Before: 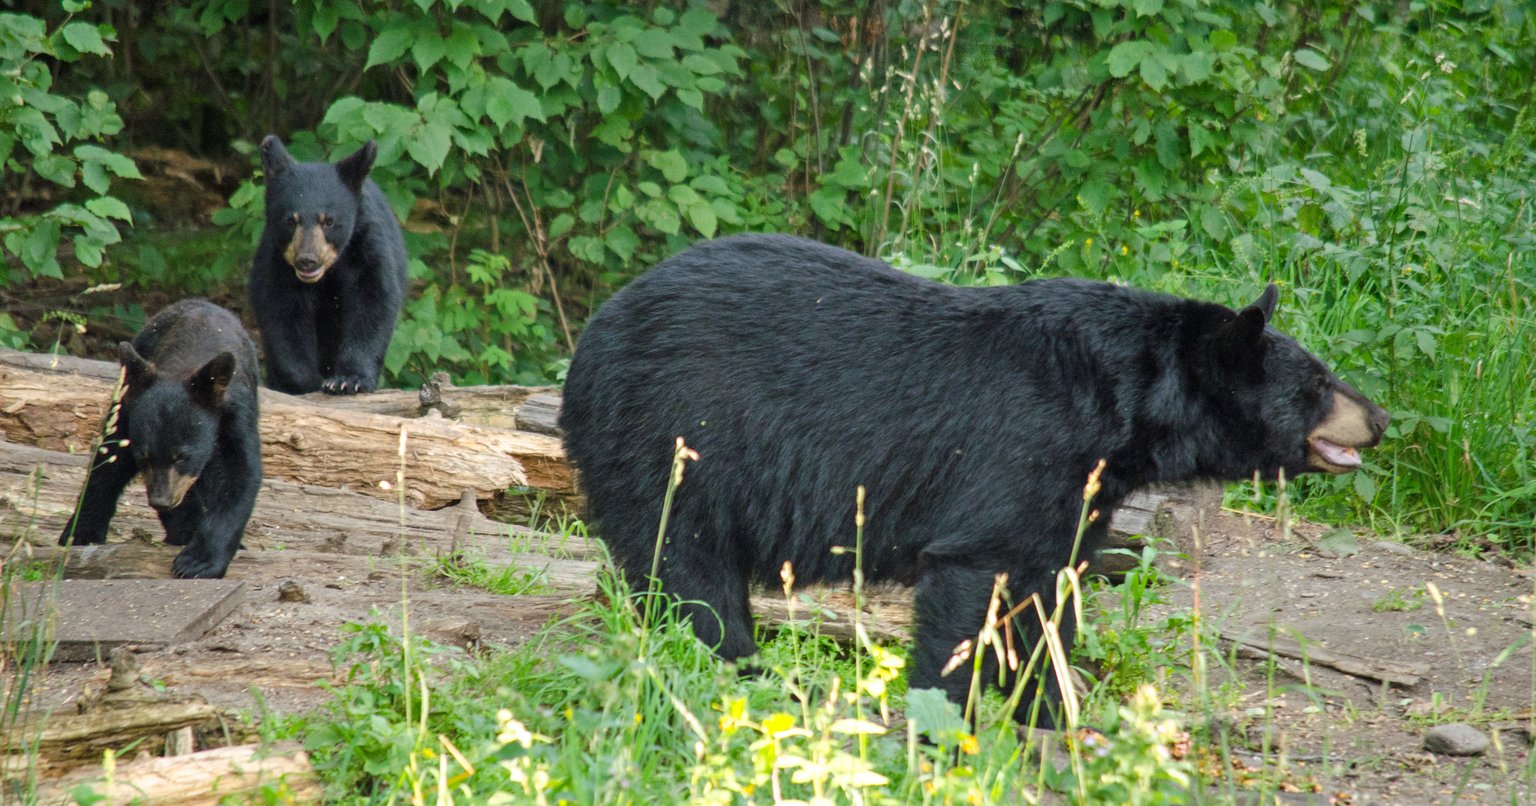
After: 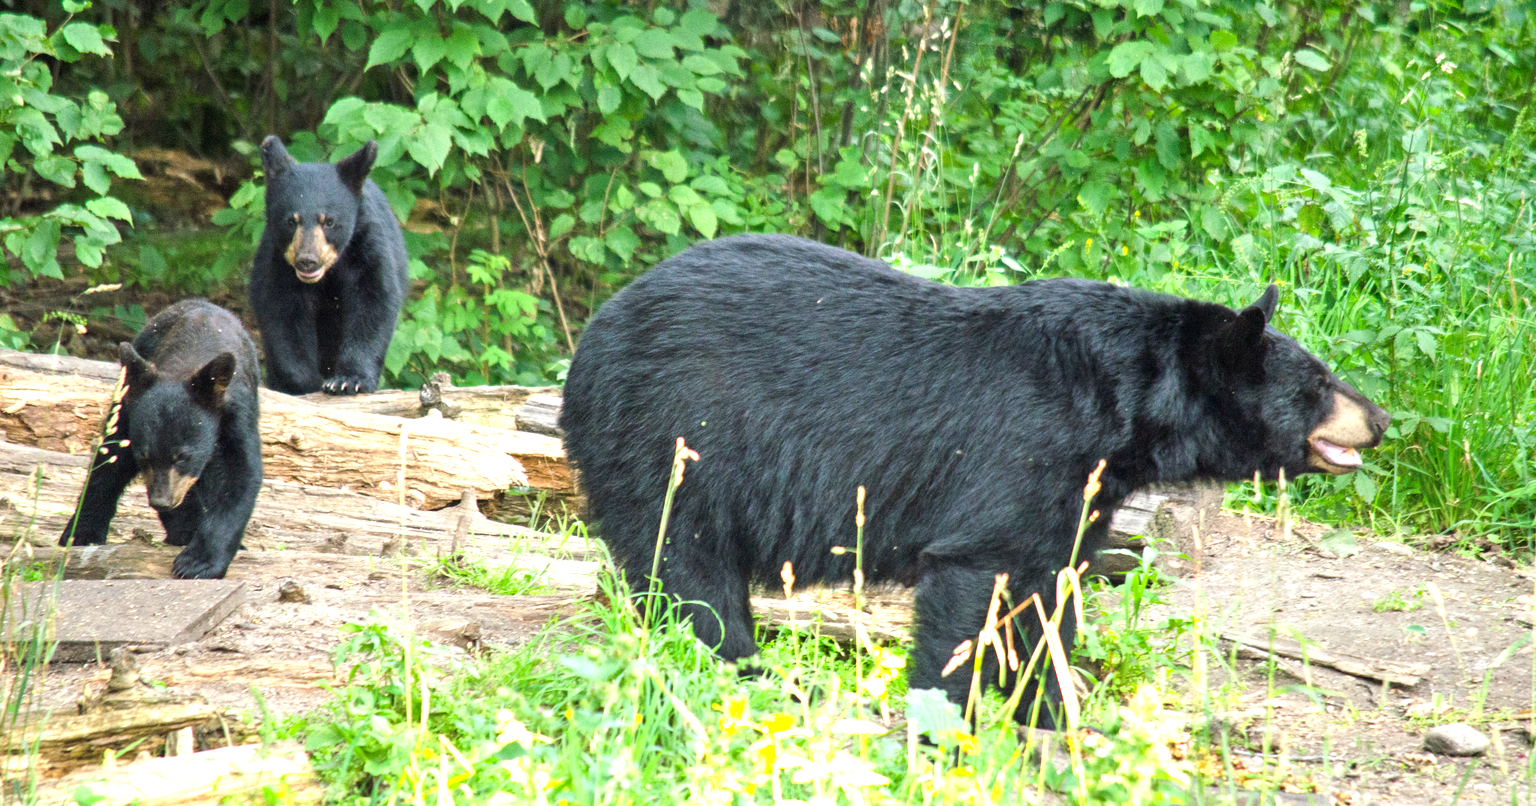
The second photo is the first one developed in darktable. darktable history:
exposure: exposure 0.5 EV
